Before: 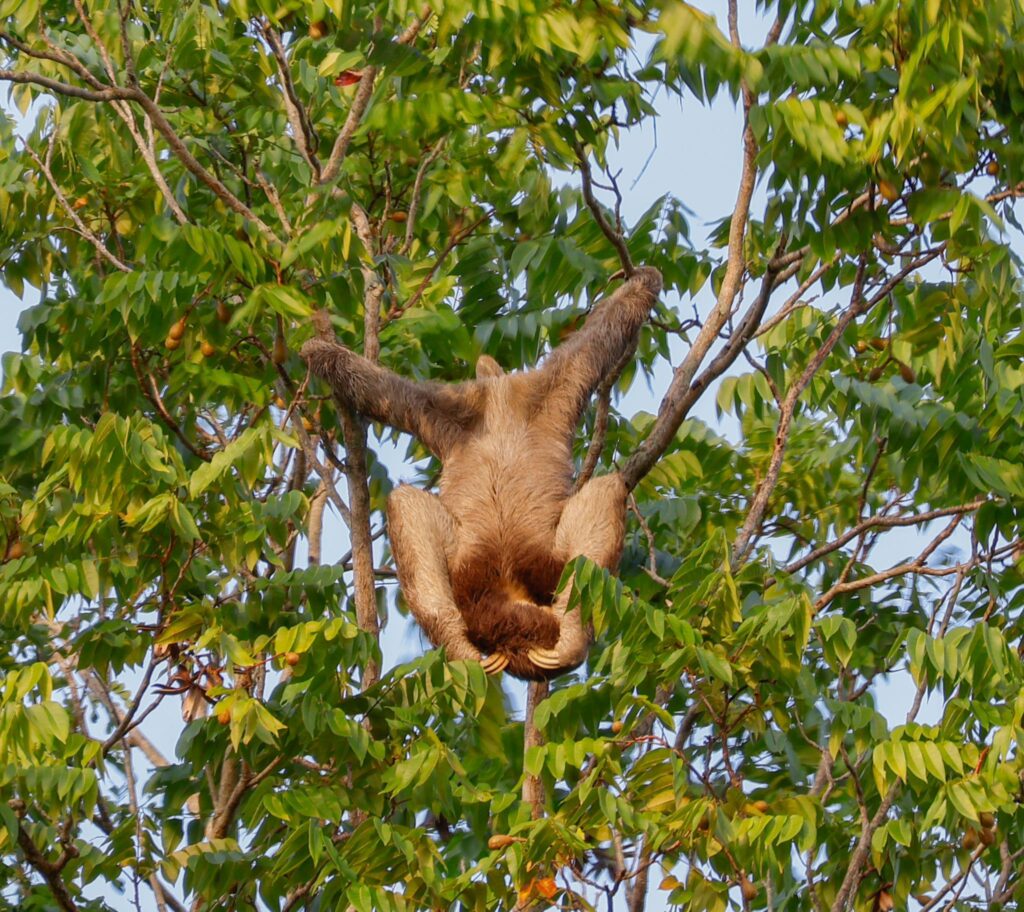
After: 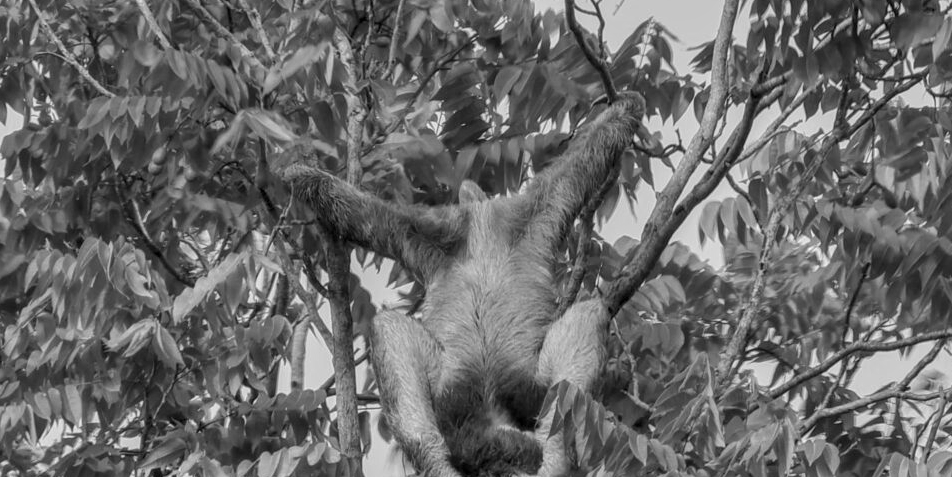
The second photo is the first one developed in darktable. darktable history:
crop: left 1.744%, top 19.225%, right 5.069%, bottom 28.357%
local contrast: on, module defaults
monochrome: a -71.75, b 75.82
